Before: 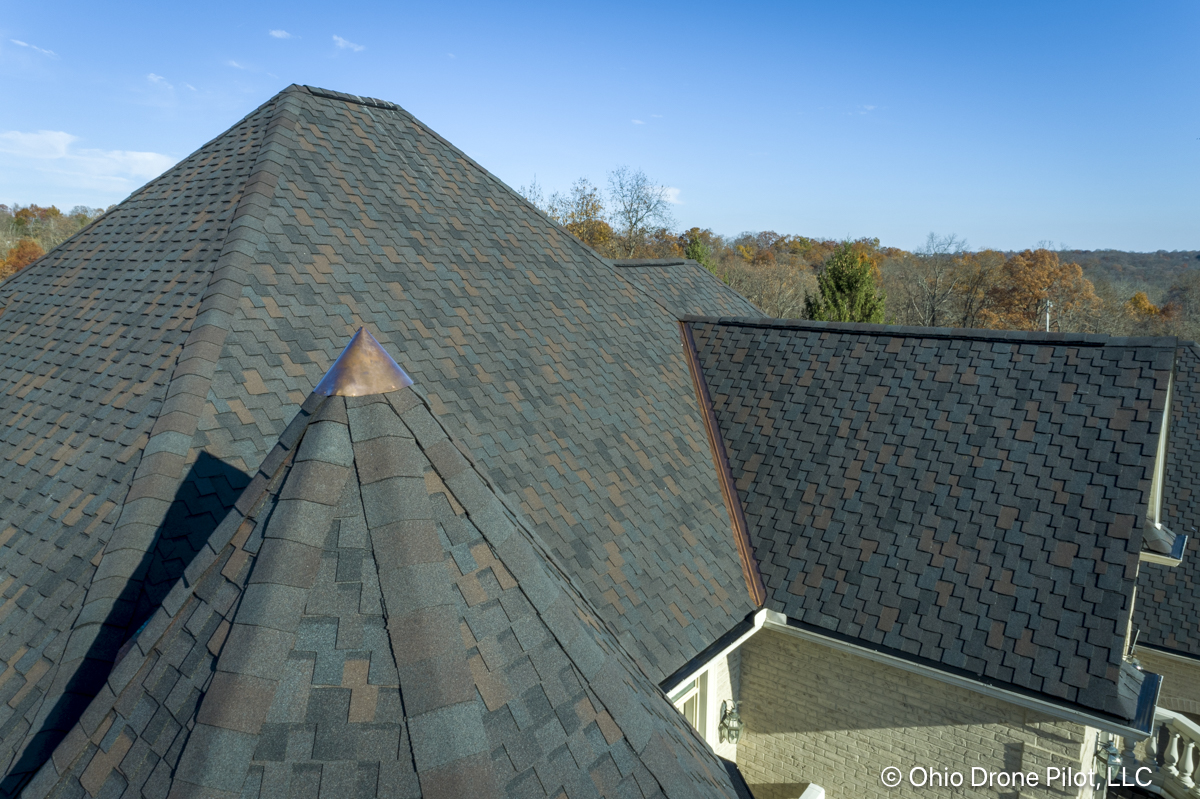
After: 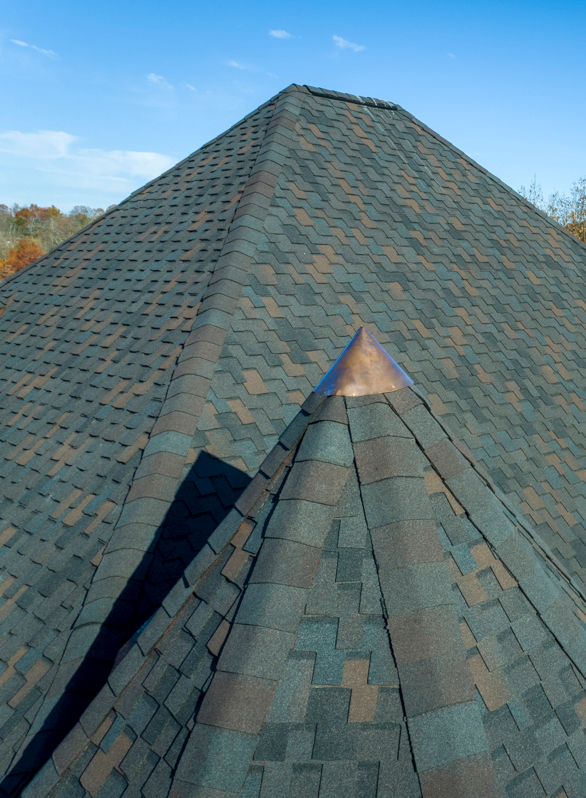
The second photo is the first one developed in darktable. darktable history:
crop and rotate: left 0.021%, top 0%, right 51.078%
